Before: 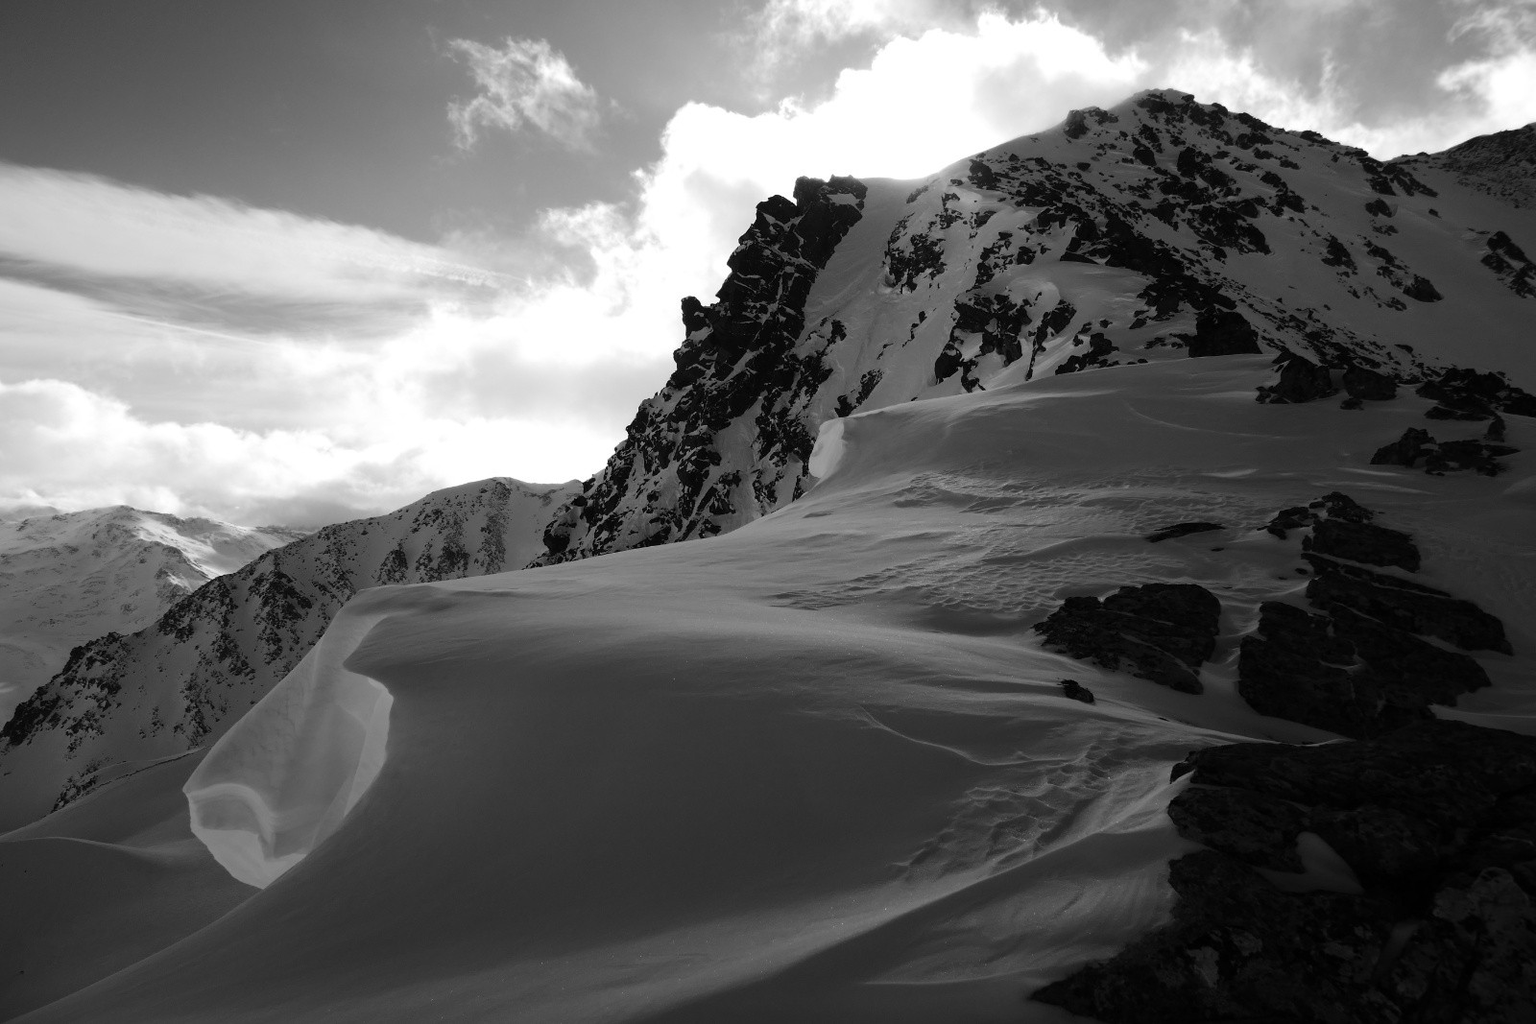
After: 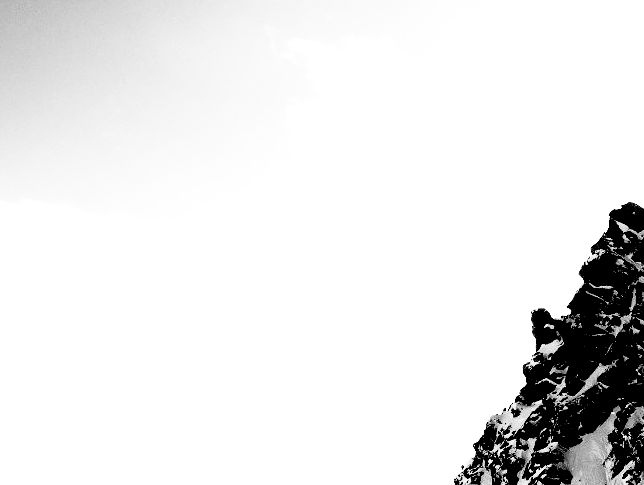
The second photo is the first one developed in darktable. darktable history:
shadows and highlights: shadows 1.65, highlights 38.05, highlights color adjustment 0.847%
color calibration: illuminant same as pipeline (D50), adaptation XYZ, x 0.347, y 0.358, temperature 5020.96 K, saturation algorithm version 1 (2020)
exposure: black level correction 0.015, exposure 1.786 EV, compensate highlight preservation false
base curve: curves: ch0 [(0, 0) (0.028, 0.03) (0.121, 0.232) (0.46, 0.748) (0.859, 0.968) (1, 1)], preserve colors none
crop and rotate: left 11.235%, top 0.094%, right 48.504%, bottom 54.374%
